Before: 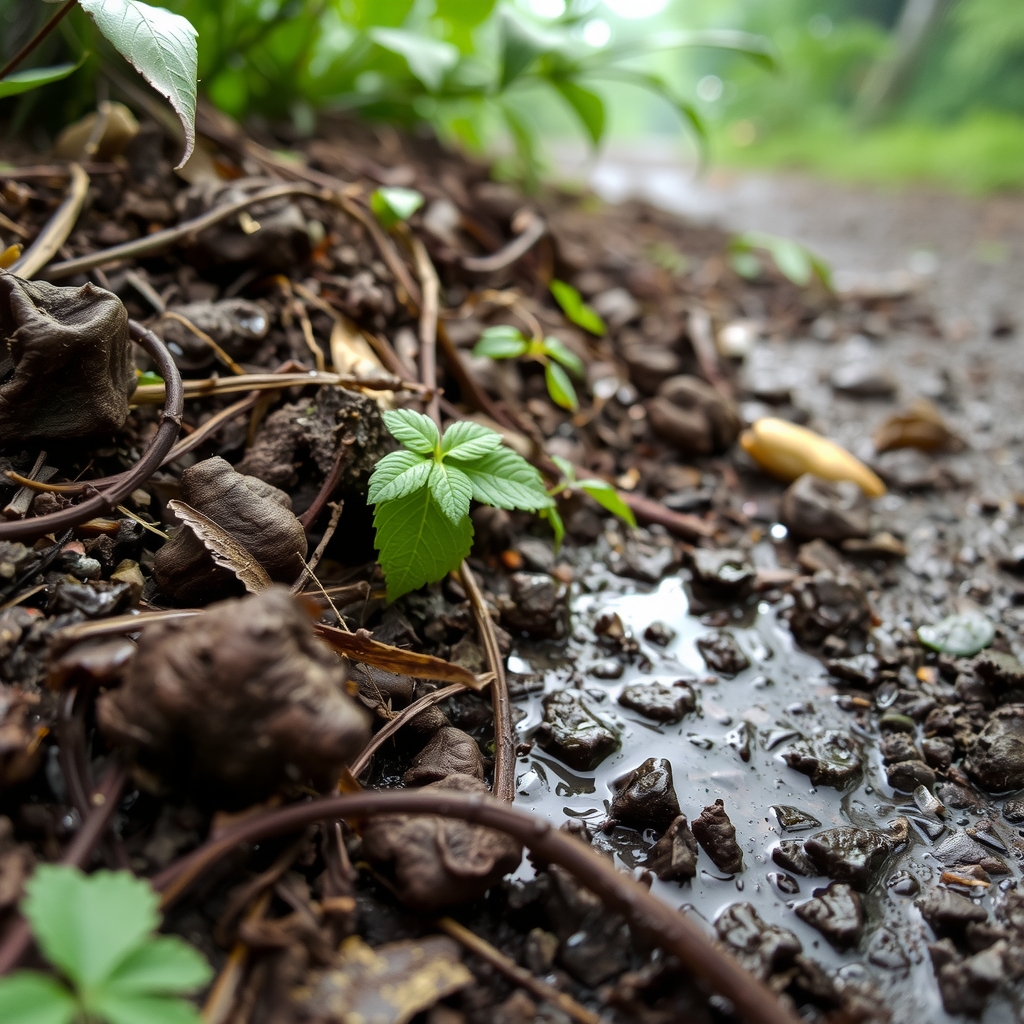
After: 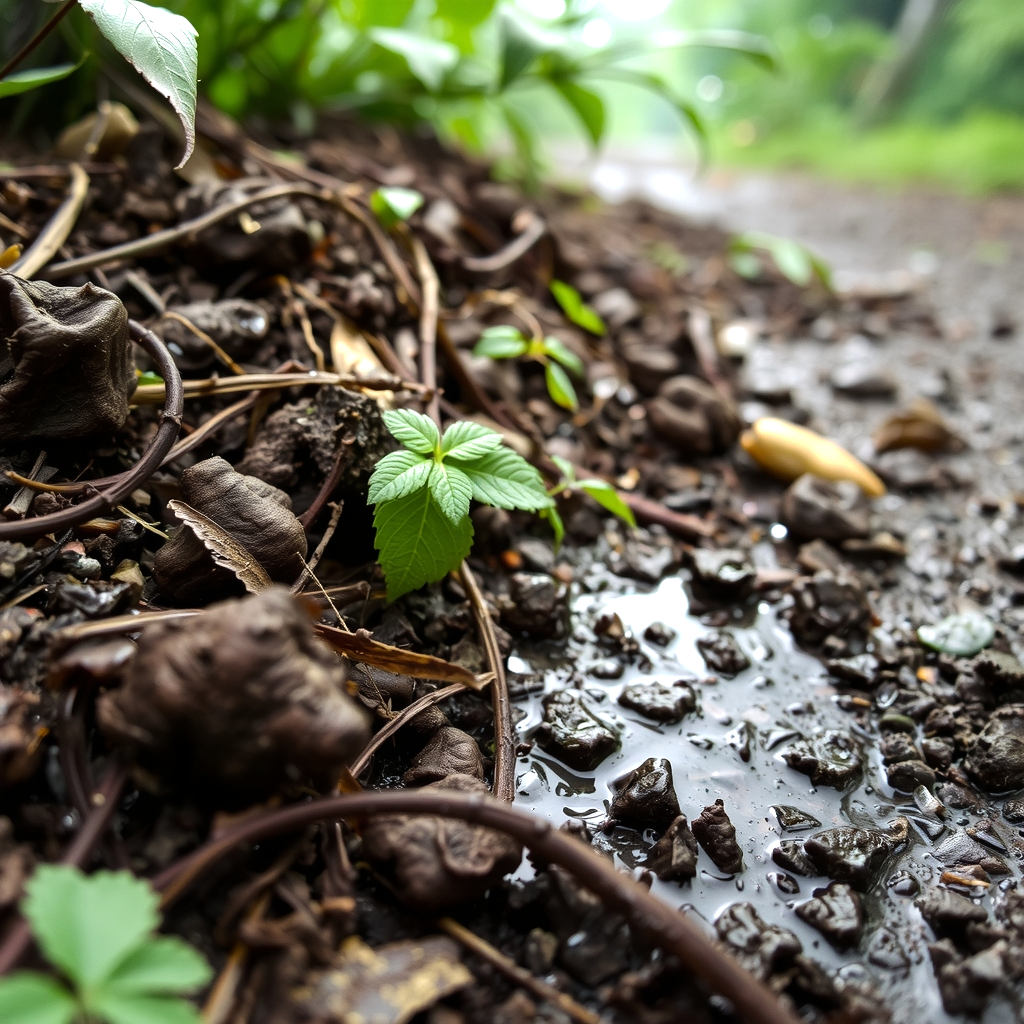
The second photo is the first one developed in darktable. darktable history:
tone equalizer: -8 EV -0.397 EV, -7 EV -0.383 EV, -6 EV -0.364 EV, -5 EV -0.195 EV, -3 EV 0.196 EV, -2 EV 0.324 EV, -1 EV 0.38 EV, +0 EV 0.43 EV, edges refinement/feathering 500, mask exposure compensation -1.57 EV, preserve details no
